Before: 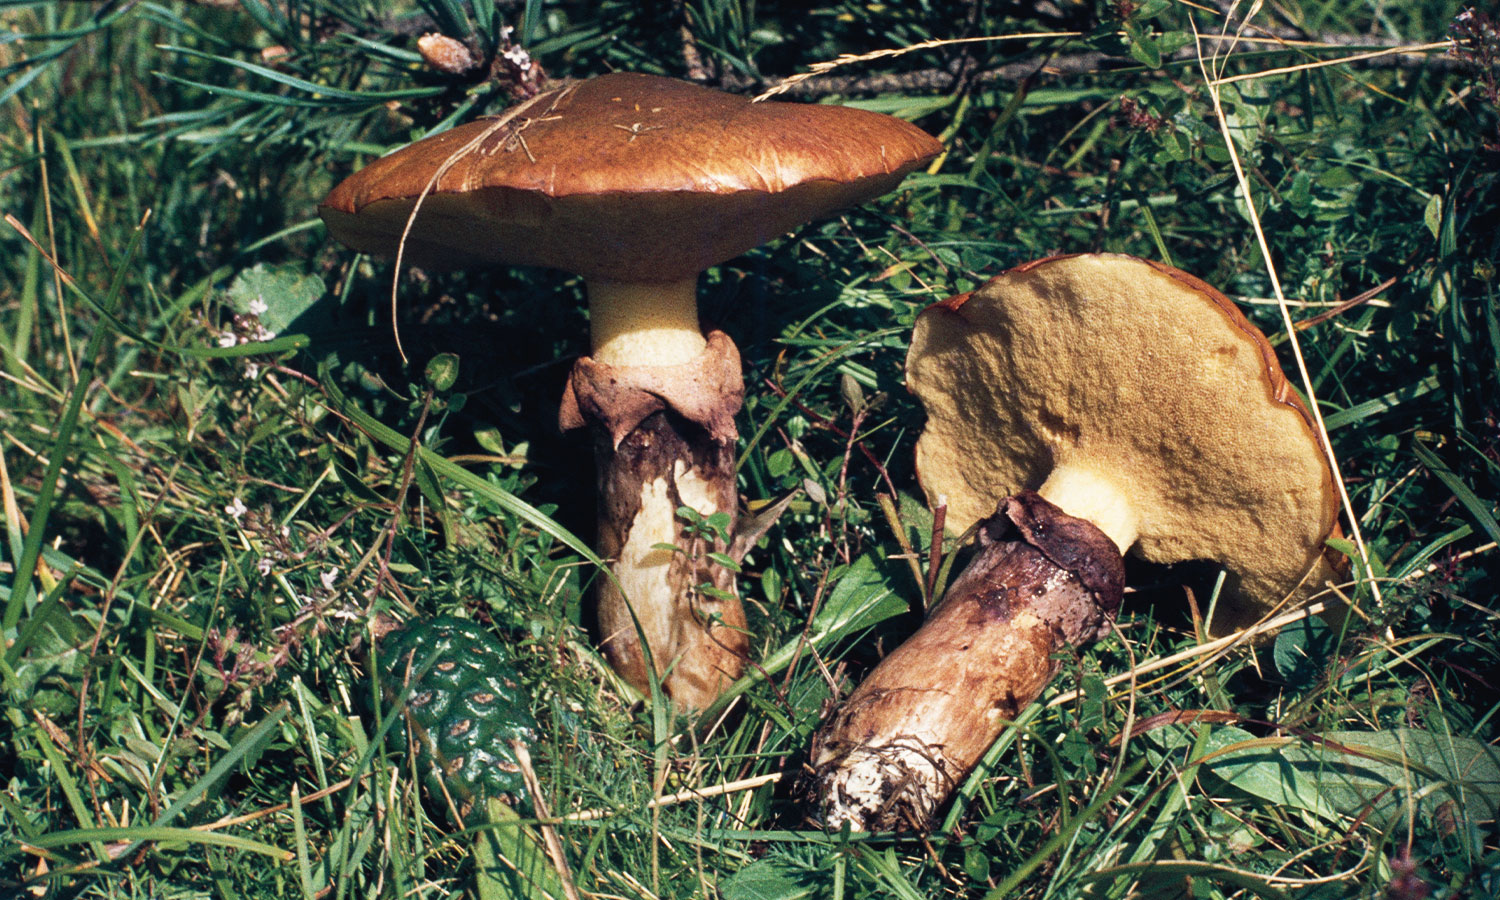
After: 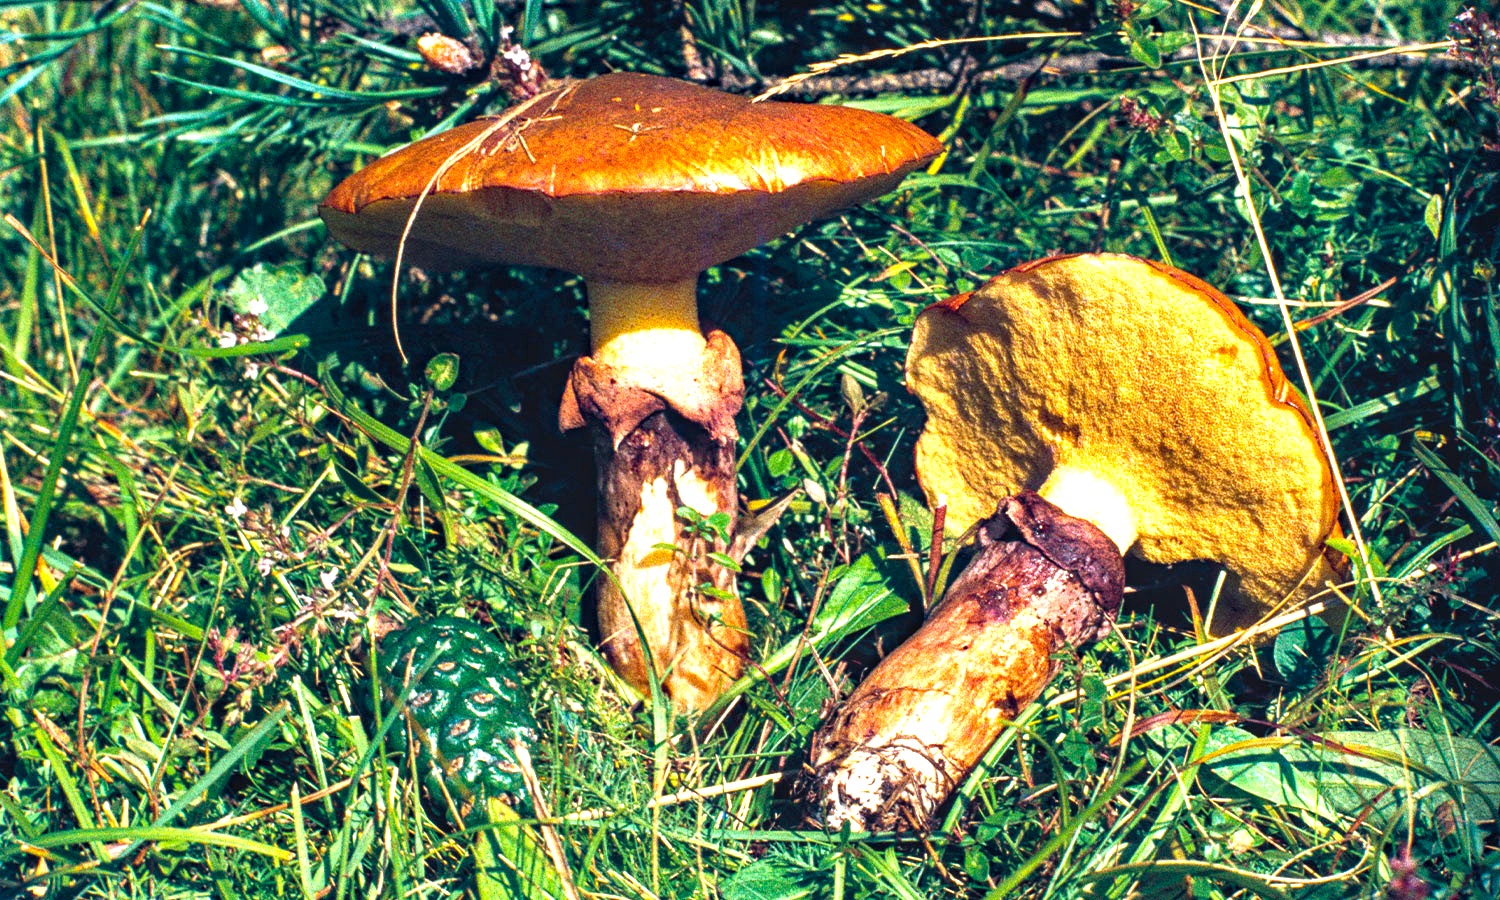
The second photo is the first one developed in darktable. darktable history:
color balance rgb: perceptual saturation grading › global saturation 25.367%, global vibrance 31.387%
exposure: exposure 1 EV, compensate exposure bias true, compensate highlight preservation false
local contrast: on, module defaults
levels: levels [0, 0.474, 0.947]
haze removal: compatibility mode true, adaptive false
